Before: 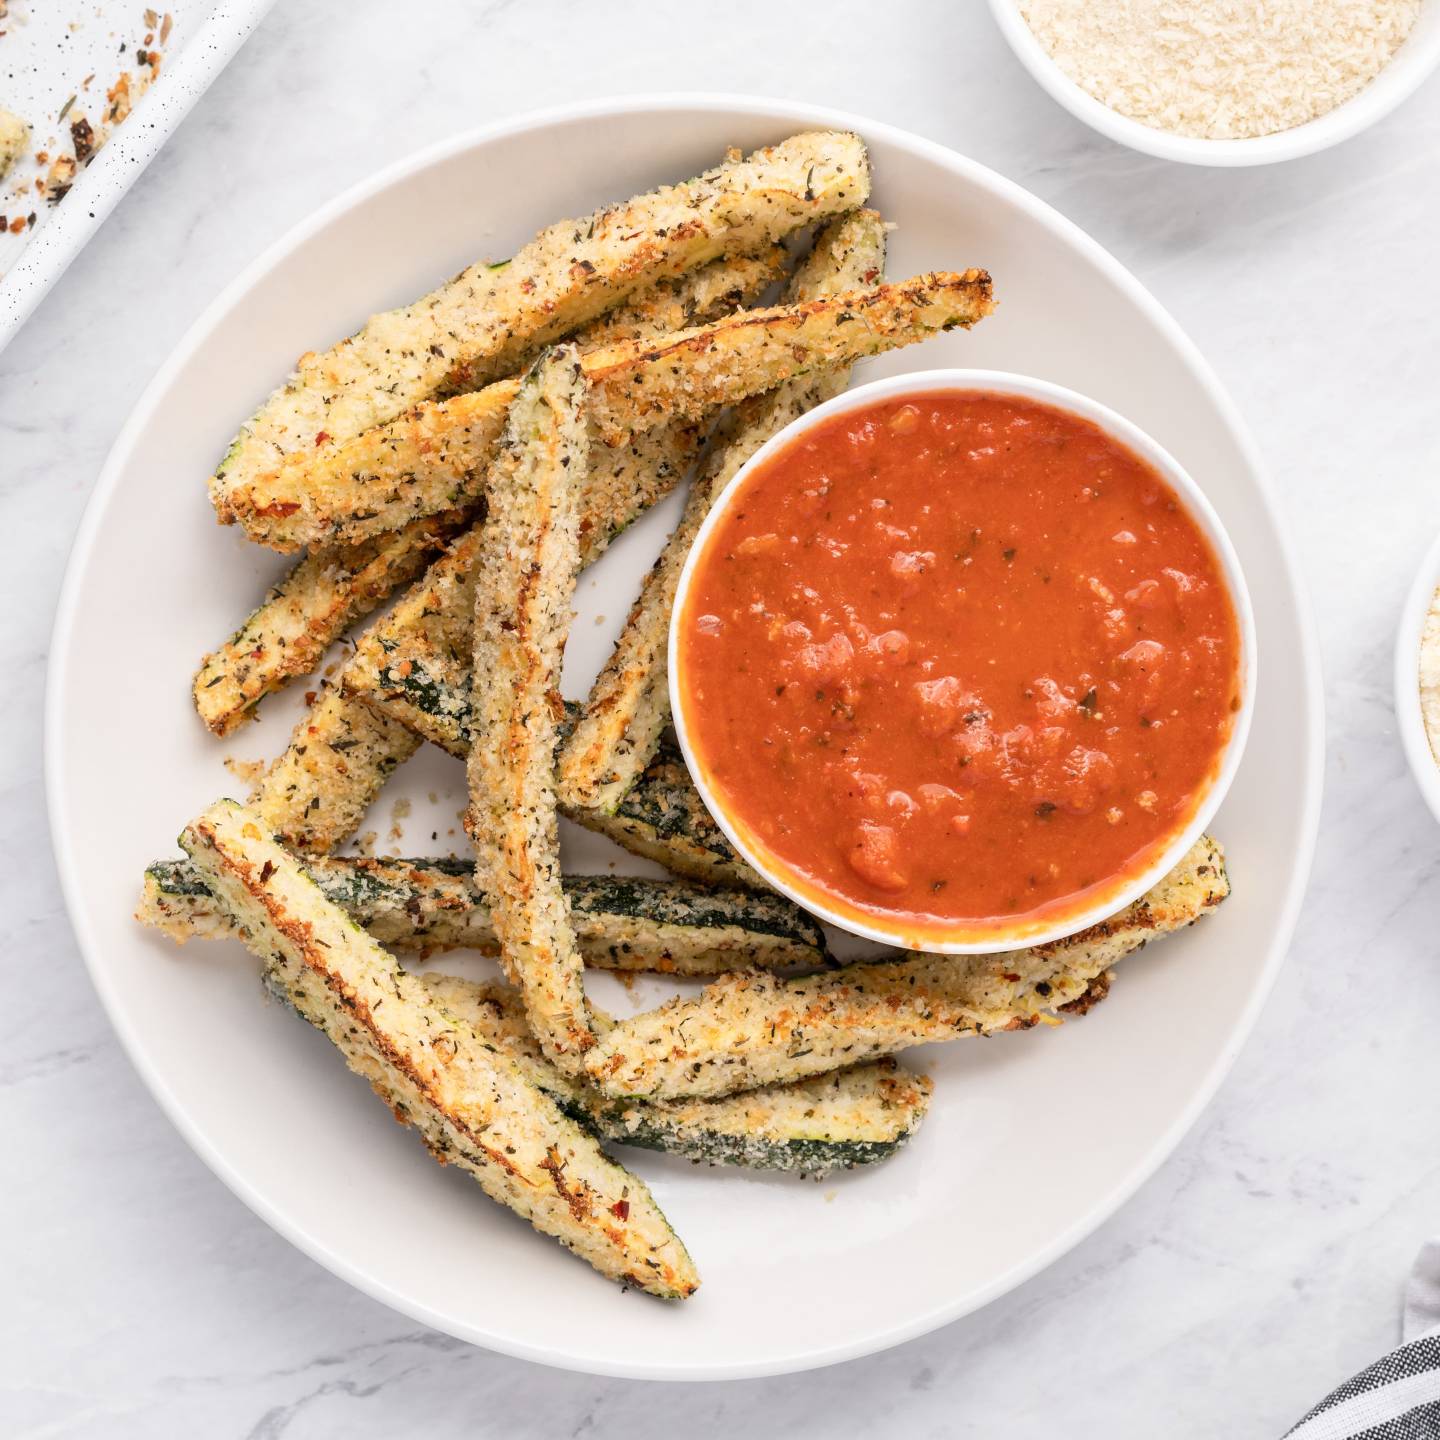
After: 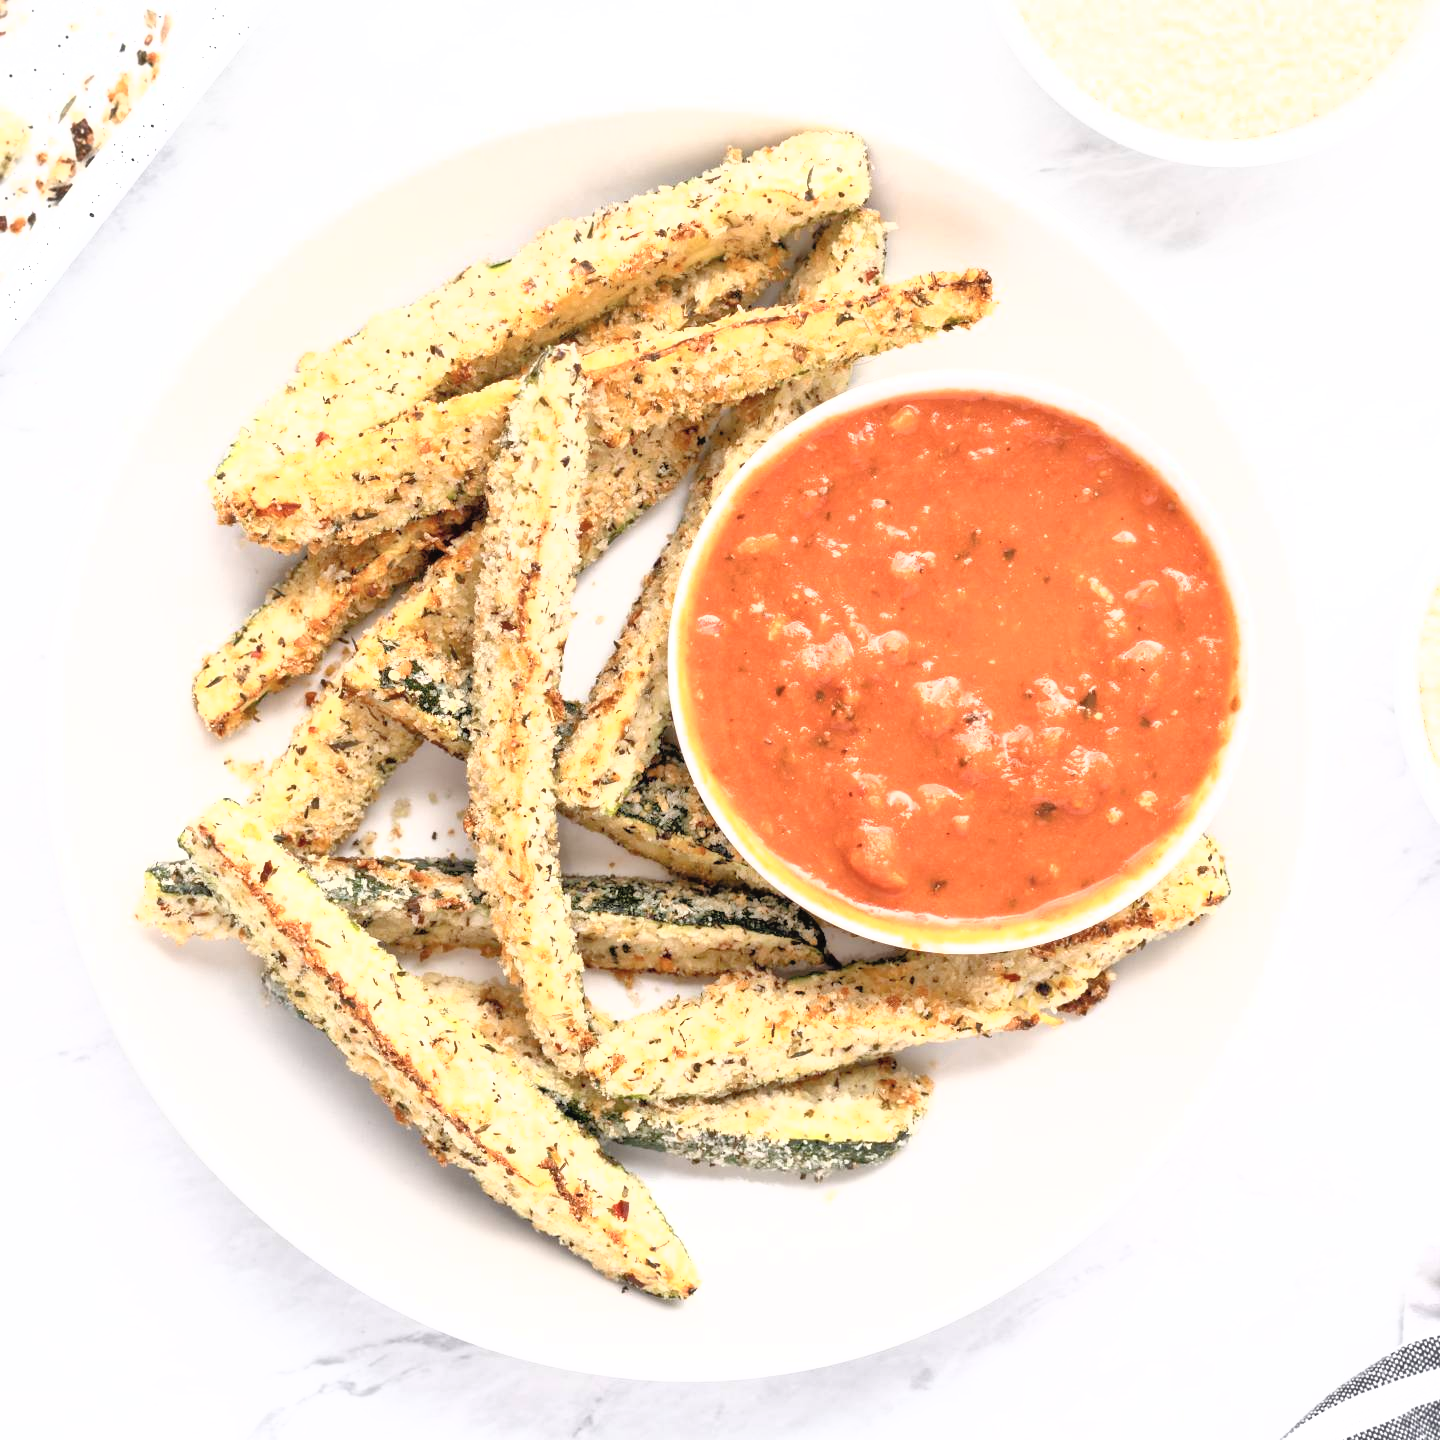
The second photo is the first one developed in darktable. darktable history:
tone equalizer: -7 EV 0.149 EV, -6 EV 0.567 EV, -5 EV 1.16 EV, -4 EV 1.31 EV, -3 EV 1.12 EV, -2 EV 0.6 EV, -1 EV 0.164 EV
tone curve: curves: ch0 [(0, 0) (0.003, 0.032) (0.011, 0.036) (0.025, 0.049) (0.044, 0.075) (0.069, 0.112) (0.1, 0.151) (0.136, 0.197) (0.177, 0.241) (0.224, 0.295) (0.277, 0.355) (0.335, 0.429) (0.399, 0.512) (0.468, 0.607) (0.543, 0.702) (0.623, 0.796) (0.709, 0.903) (0.801, 0.987) (0.898, 0.997) (1, 1)], color space Lab, independent channels, preserve colors none
